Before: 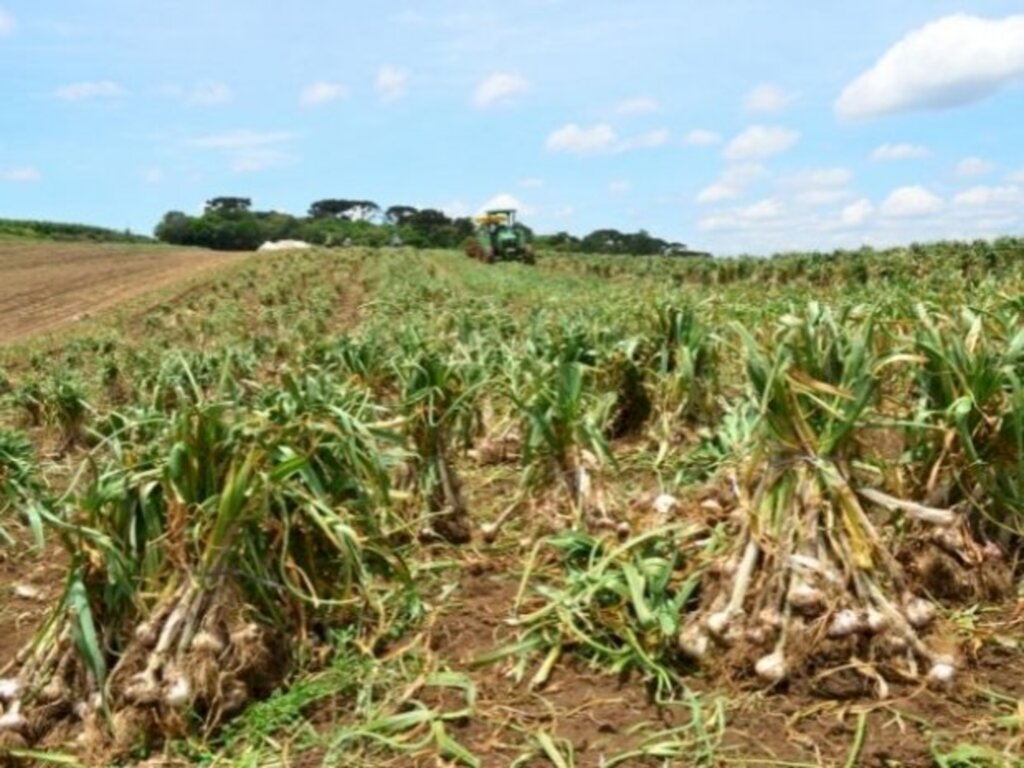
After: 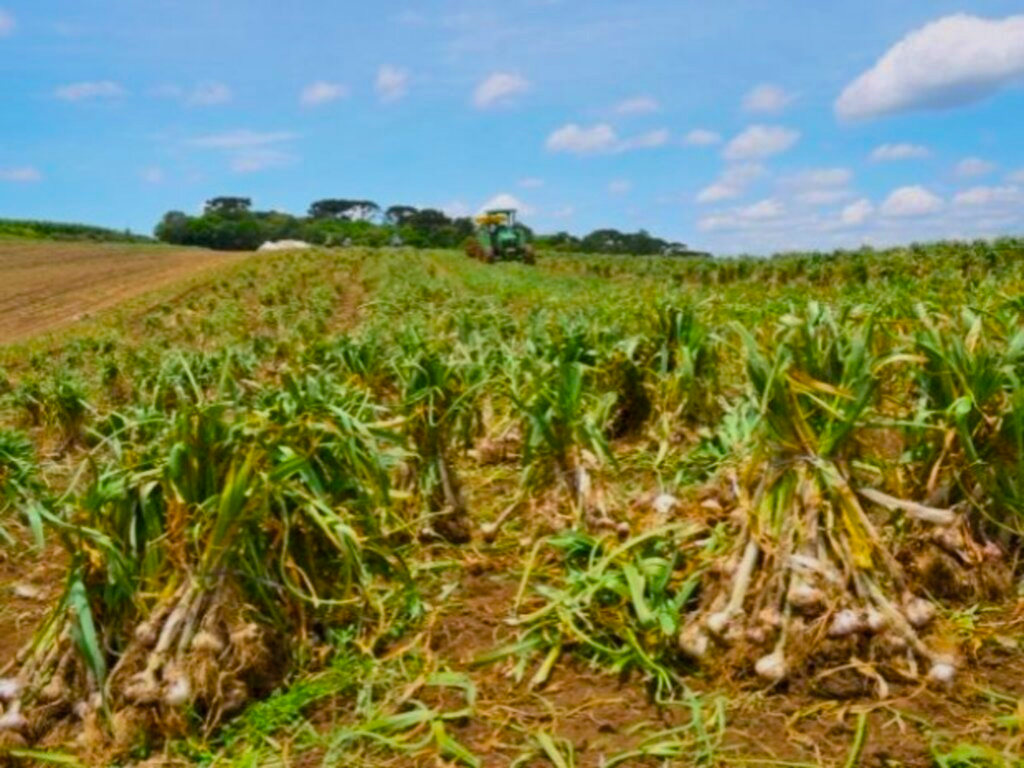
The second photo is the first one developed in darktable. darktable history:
color balance rgb: linear chroma grading › global chroma 15%, perceptual saturation grading › global saturation 30%
exposure: exposure -0.242 EV, compensate highlight preservation false
white balance: red 1.009, blue 1.027
shadows and highlights: shadows 40, highlights -60
